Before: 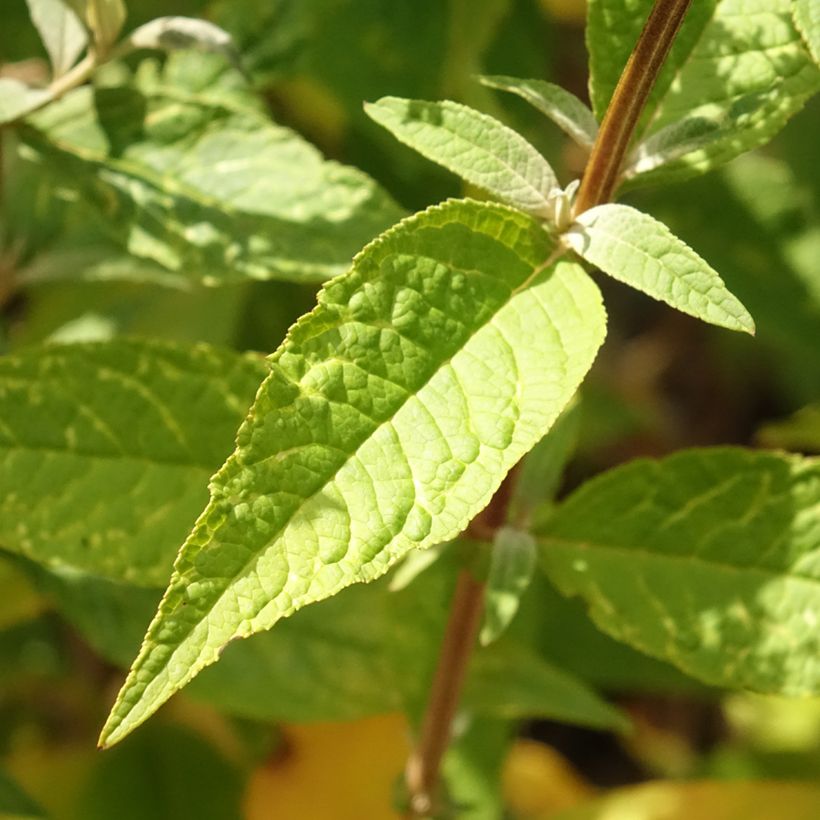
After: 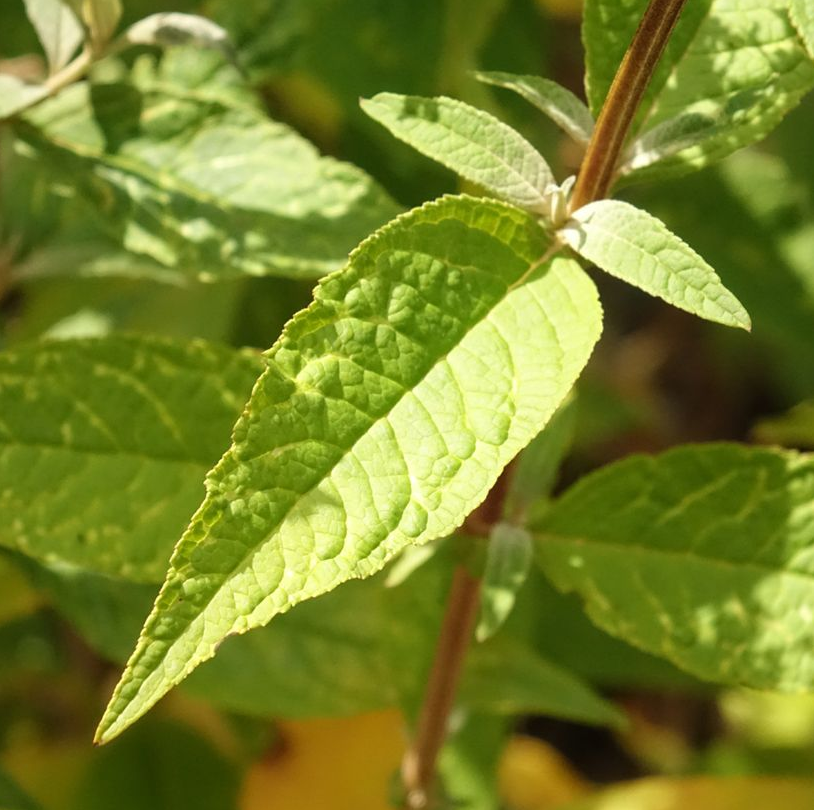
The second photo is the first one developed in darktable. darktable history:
crop: left 0.501%, top 0.581%, right 0.136%, bottom 0.593%
